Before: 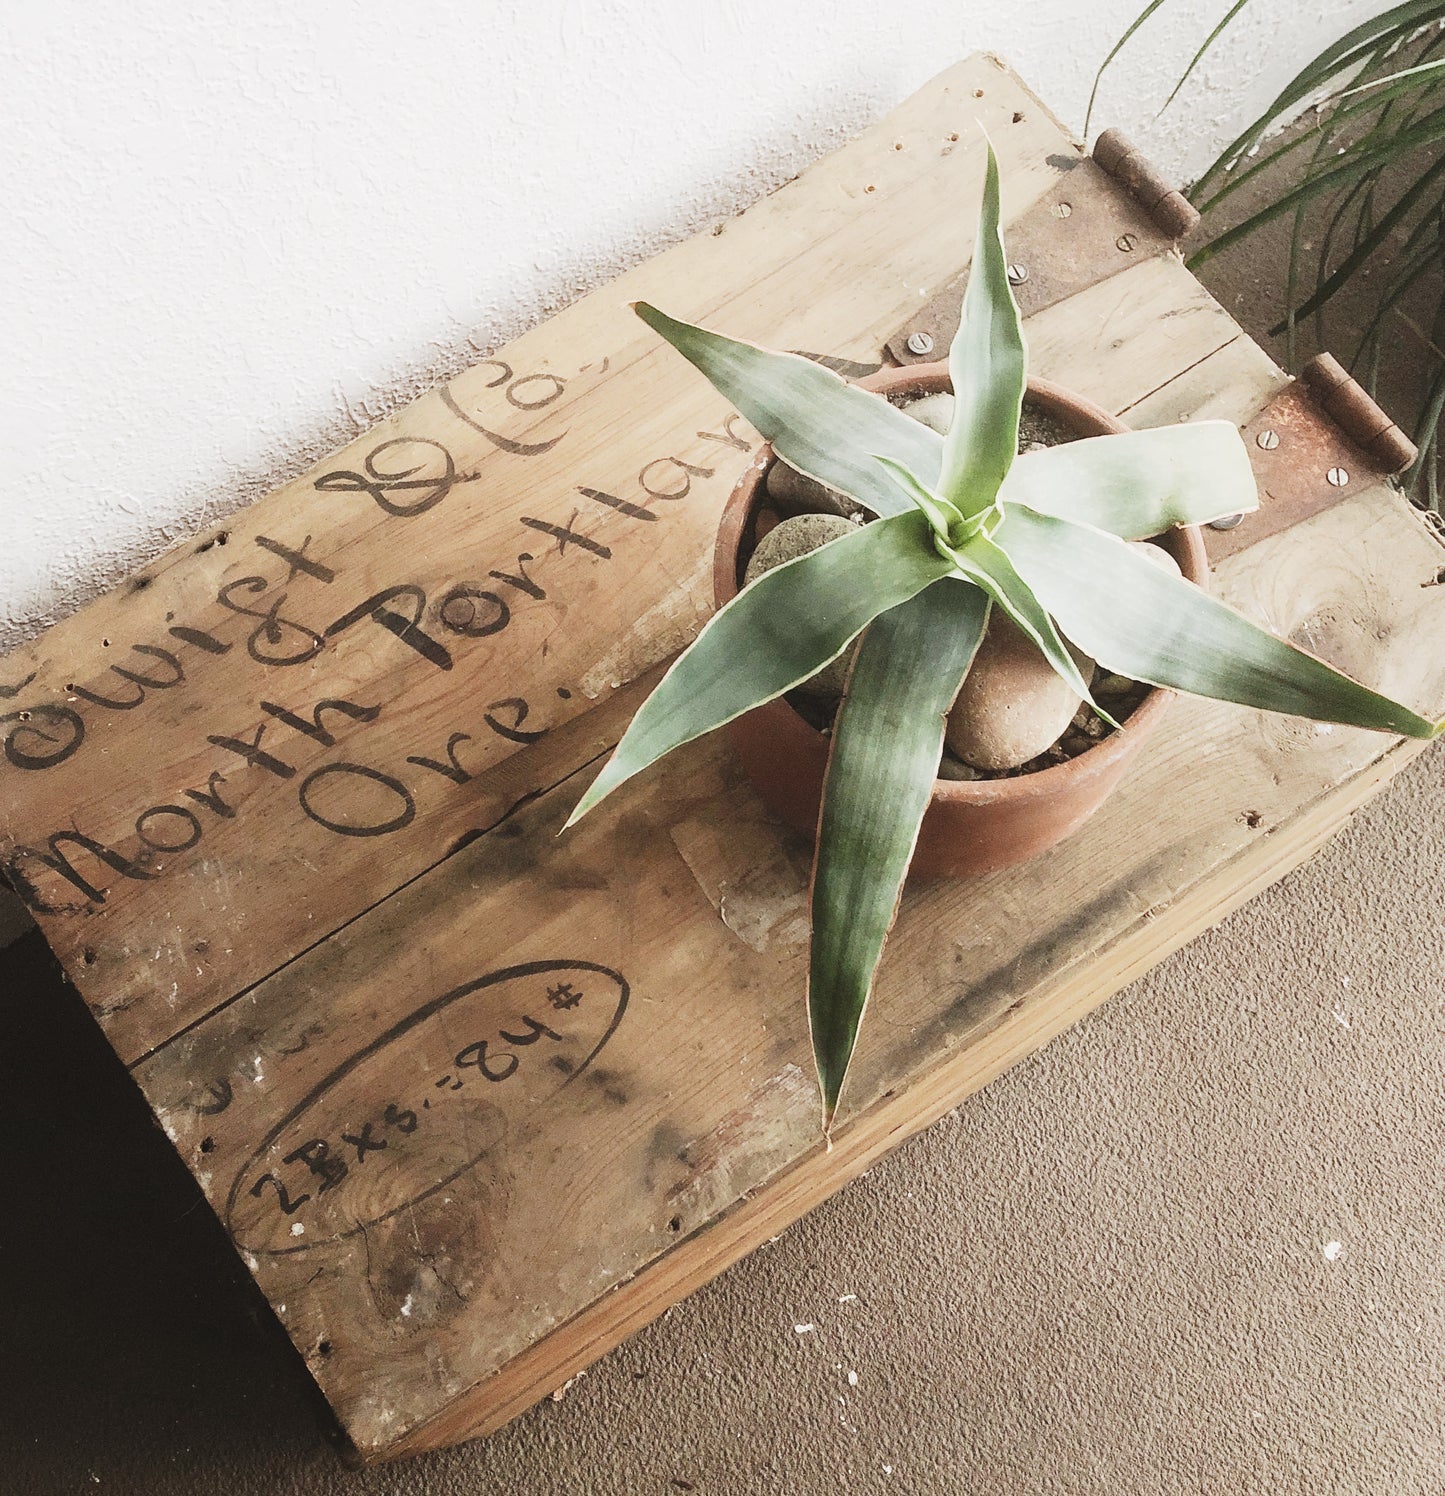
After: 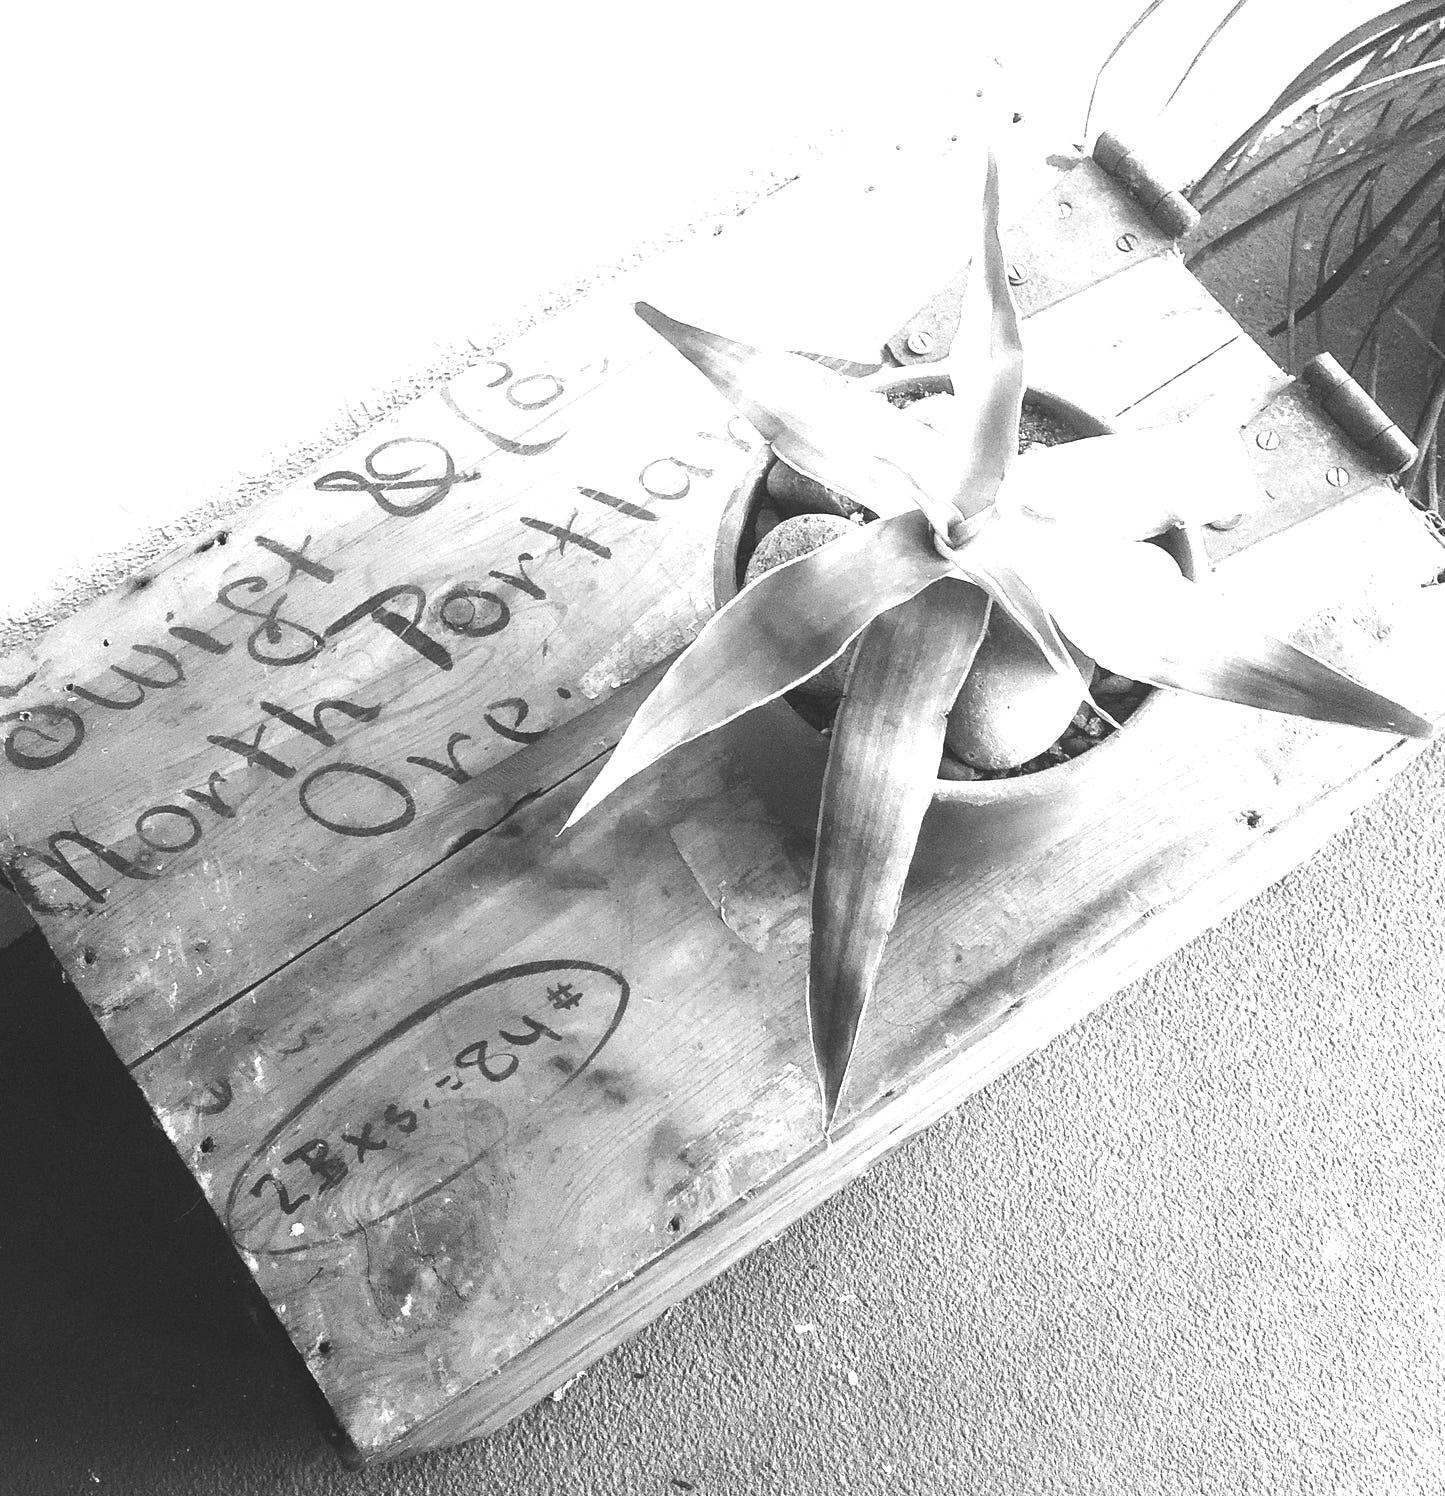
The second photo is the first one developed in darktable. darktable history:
monochrome: on, module defaults
white balance: red 0.982, blue 1.018
exposure: black level correction 0, exposure 1.1 EV, compensate exposure bias true, compensate highlight preservation false
